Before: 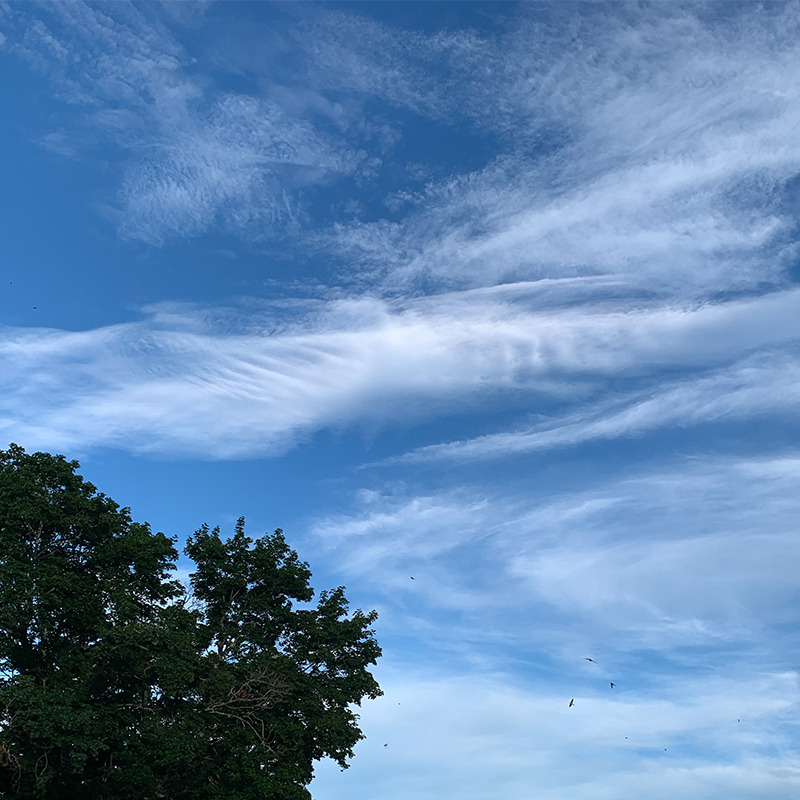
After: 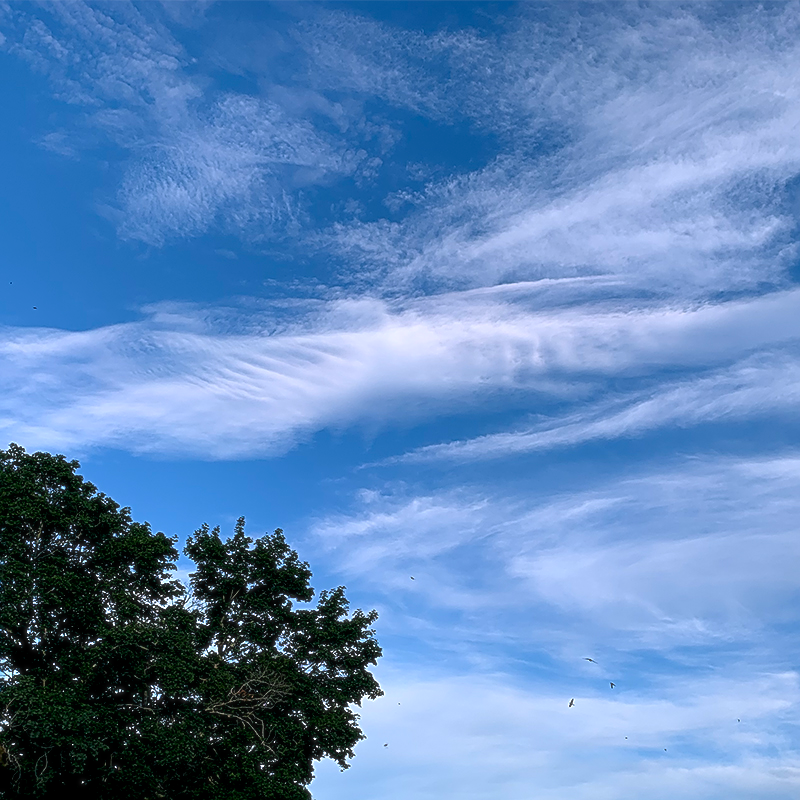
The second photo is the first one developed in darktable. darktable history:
color balance rgb: shadows lift › chroma 2%, shadows lift › hue 217.2°, power › chroma 0.25%, power › hue 60°, highlights gain › chroma 1.5%, highlights gain › hue 309.6°, global offset › luminance -0.5%, perceptual saturation grading › global saturation 15%, global vibrance 20%
soften: size 10%, saturation 50%, brightness 0.2 EV, mix 10%
sharpen: amount 0.6
